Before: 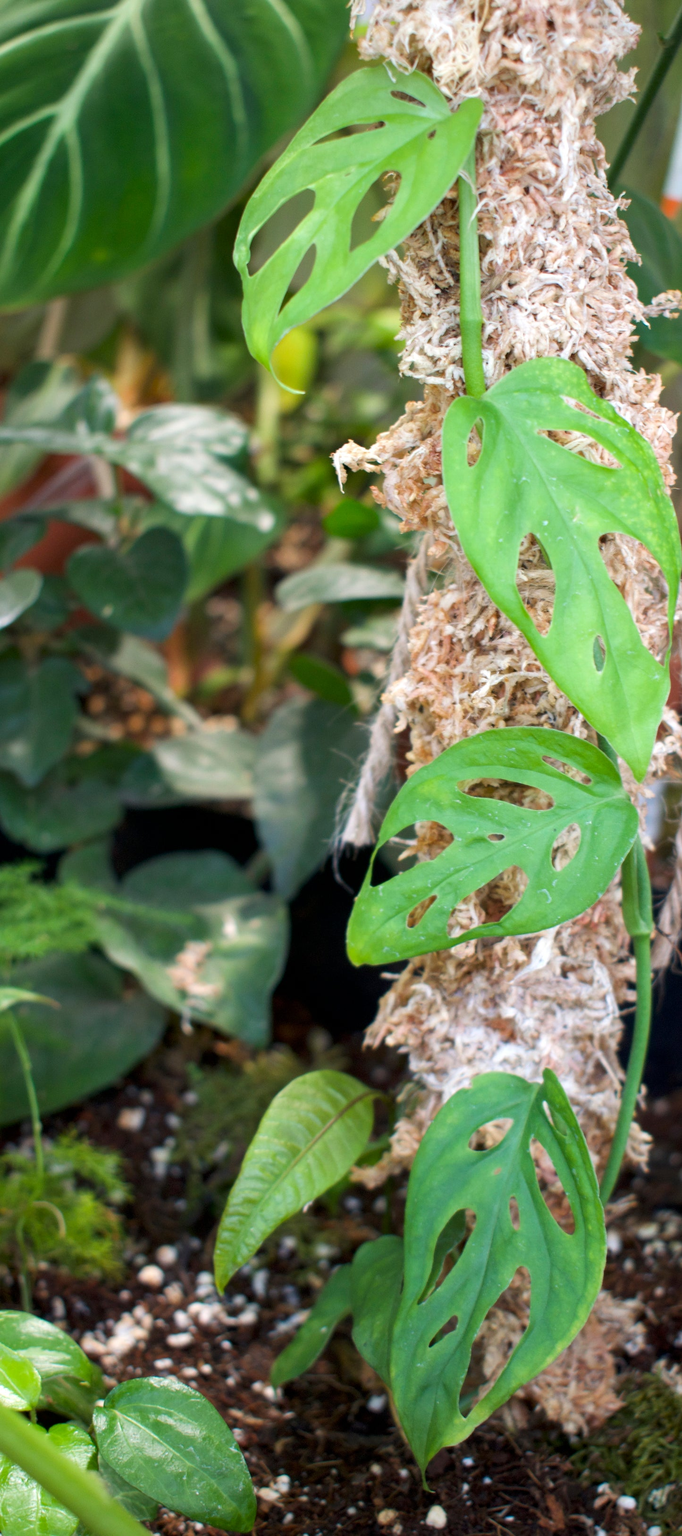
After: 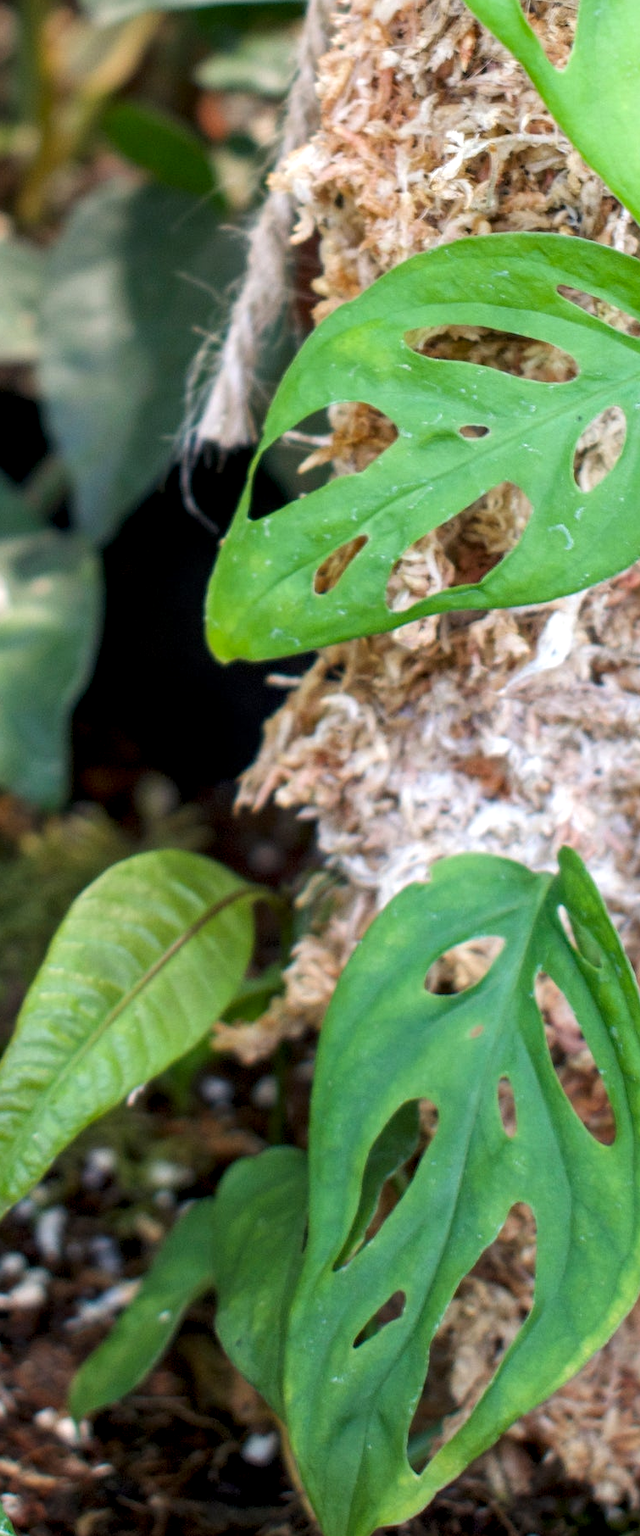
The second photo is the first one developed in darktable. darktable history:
local contrast: detail 130%
crop: left 34.109%, top 38.908%, right 13.536%, bottom 5.416%
